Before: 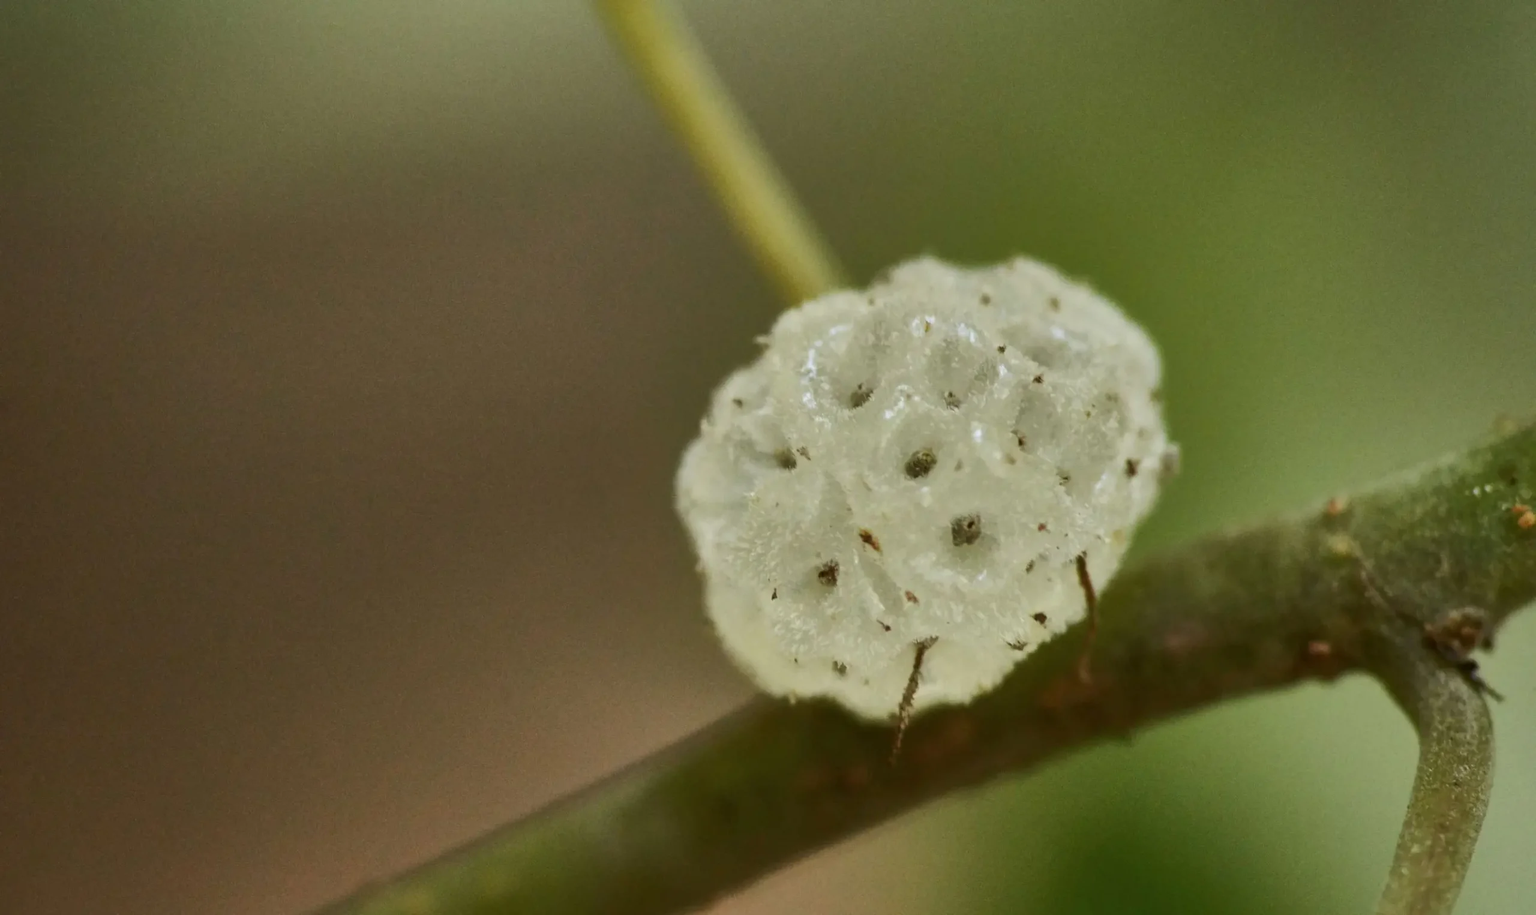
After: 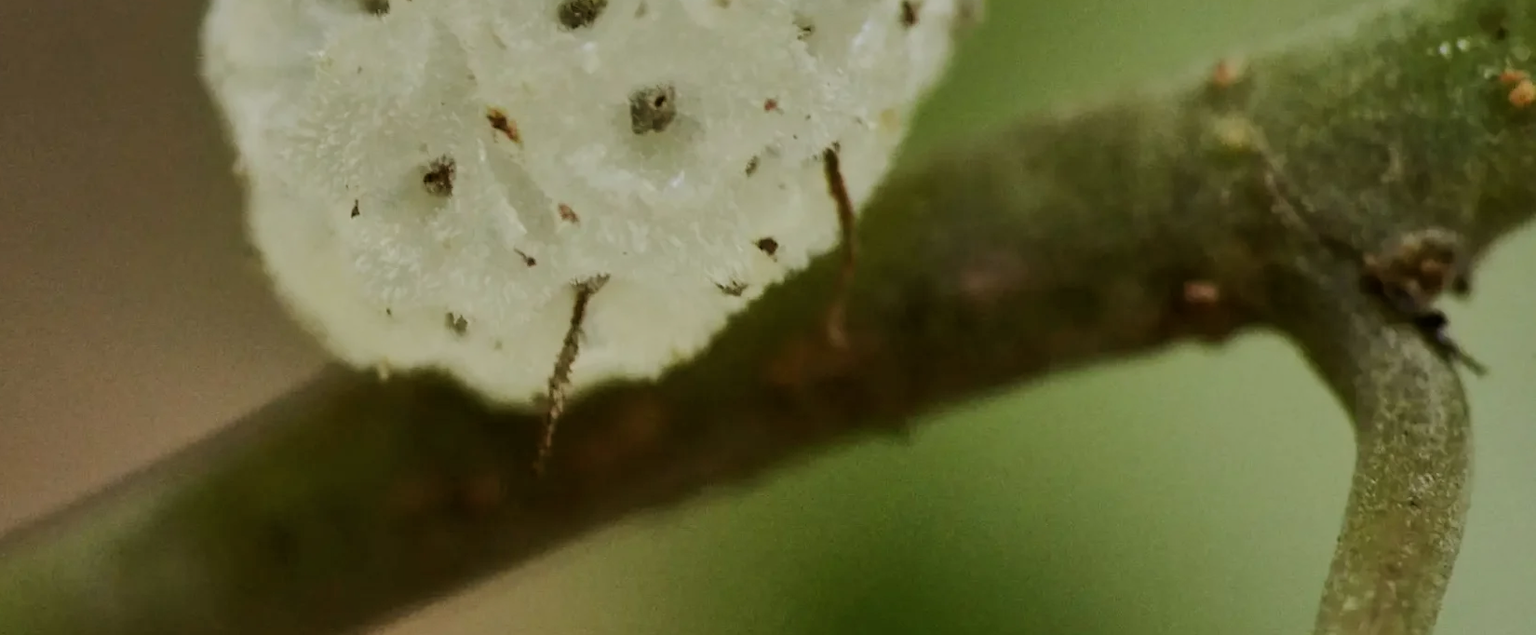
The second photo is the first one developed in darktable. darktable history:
crop and rotate: left 35.509%, top 50.238%, bottom 4.934%
filmic rgb: black relative exposure -7.65 EV, white relative exposure 4.56 EV, hardness 3.61
